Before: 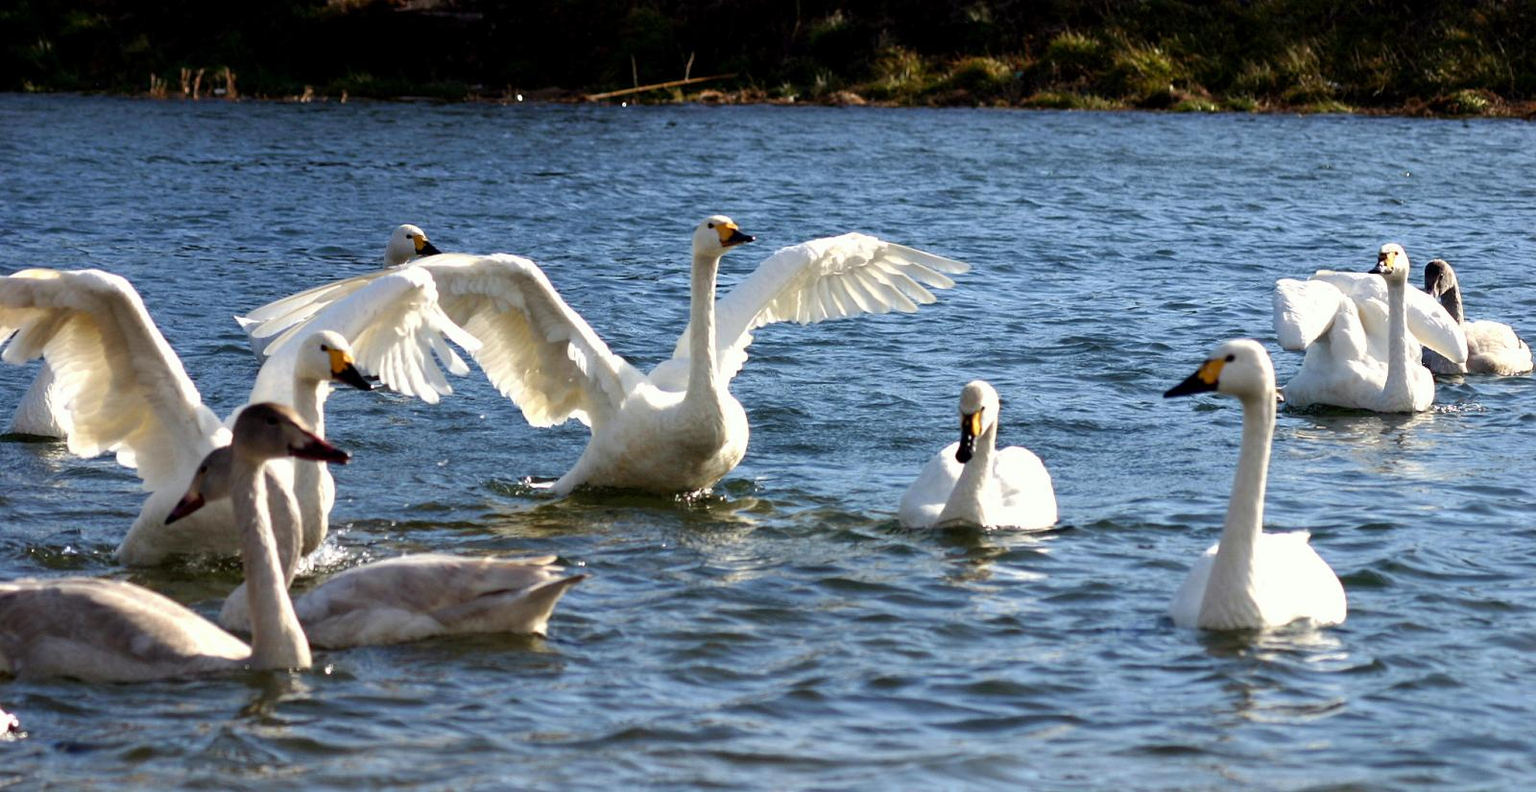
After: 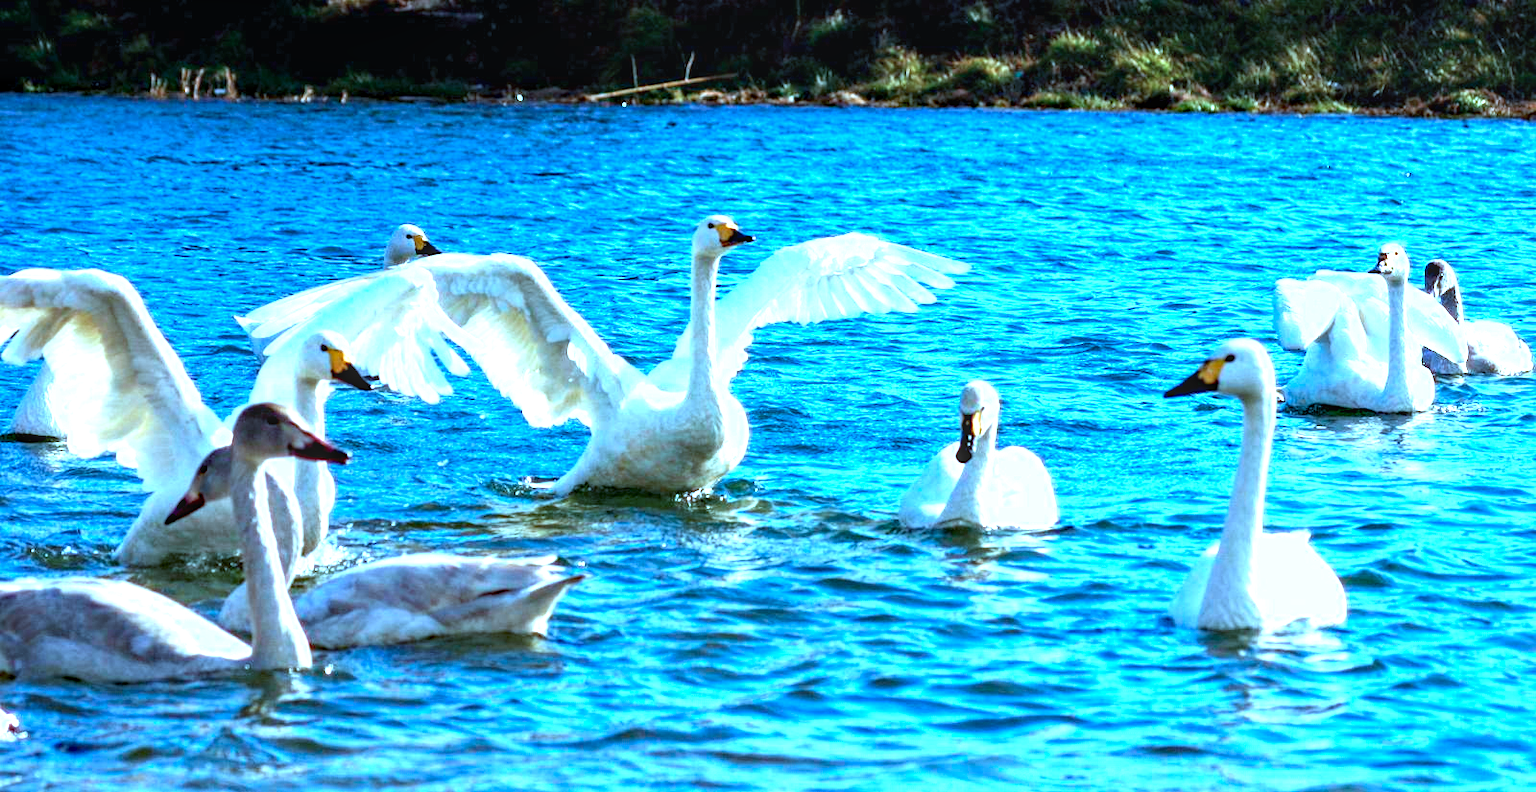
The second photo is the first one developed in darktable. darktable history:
color calibration: illuminant custom, x 0.434, y 0.394, temperature 3062.32 K
haze removal: compatibility mode true, adaptive false
local contrast: on, module defaults
exposure: black level correction 0, exposure 1.513 EV, compensate highlight preservation false
